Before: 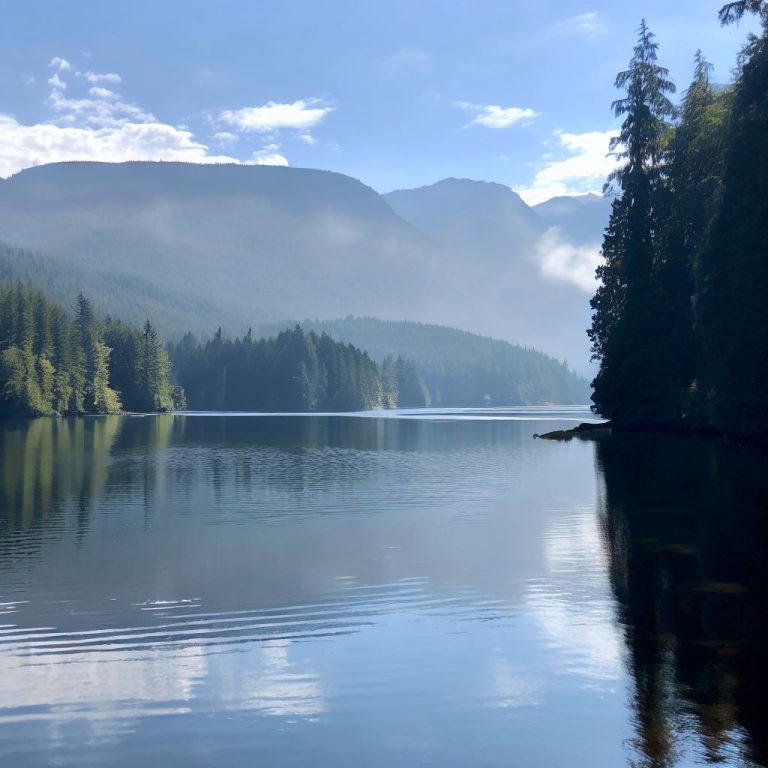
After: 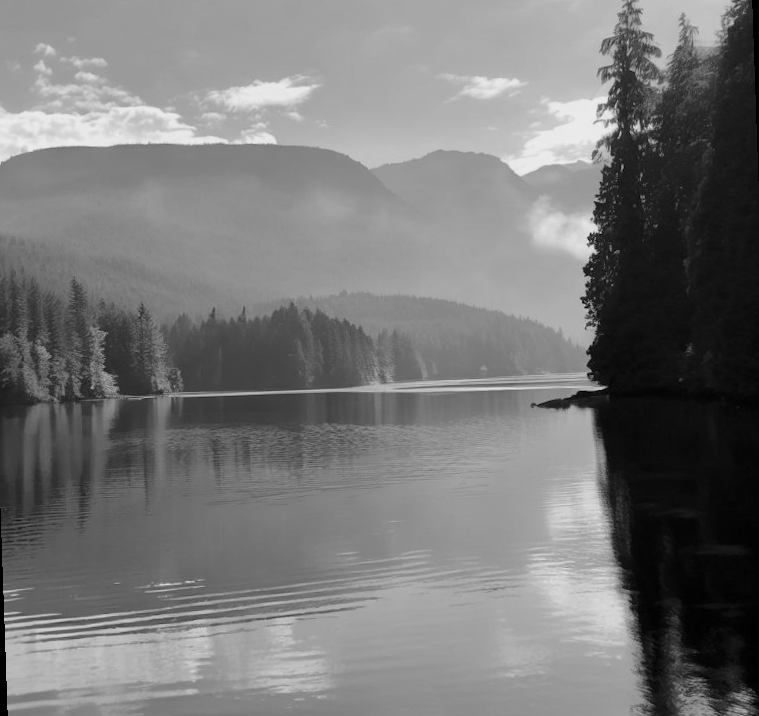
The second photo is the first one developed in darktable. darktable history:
rotate and perspective: rotation -2°, crop left 0.022, crop right 0.978, crop top 0.049, crop bottom 0.951
monochrome: a -92.57, b 58.91
